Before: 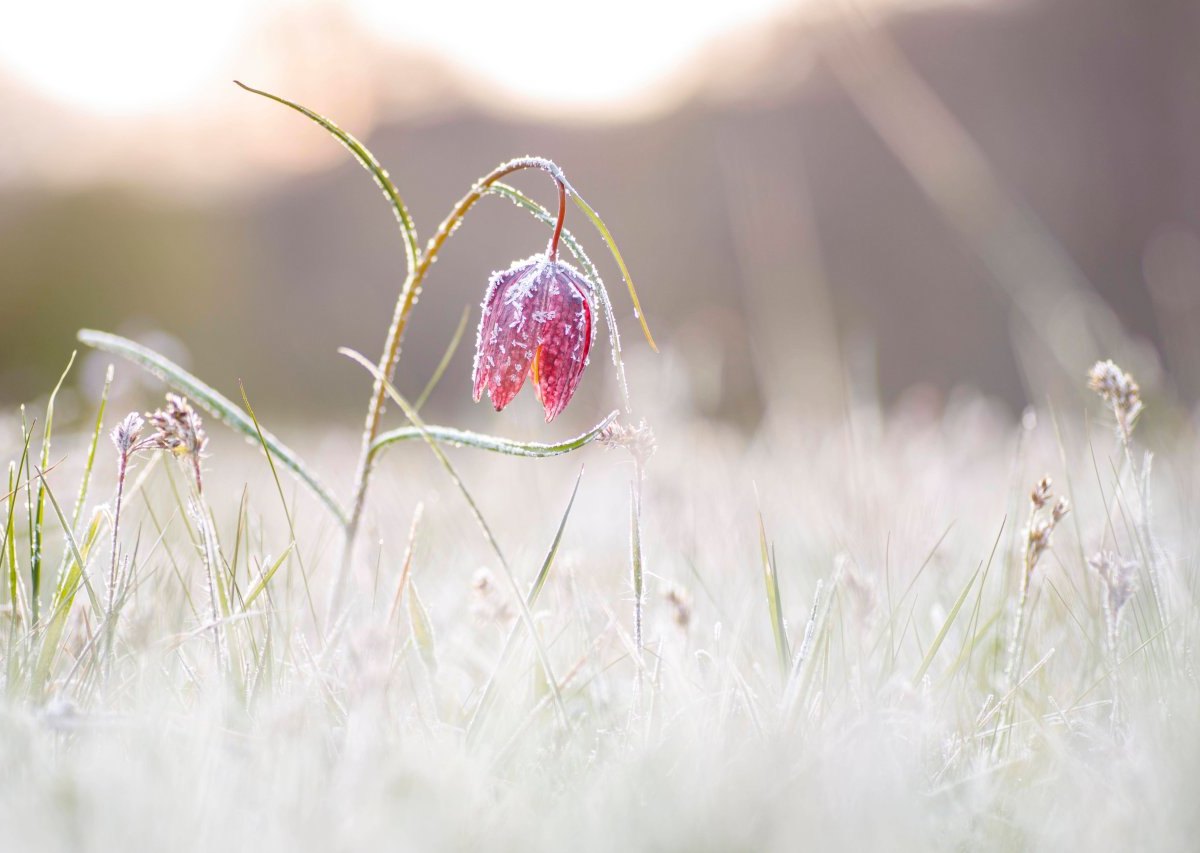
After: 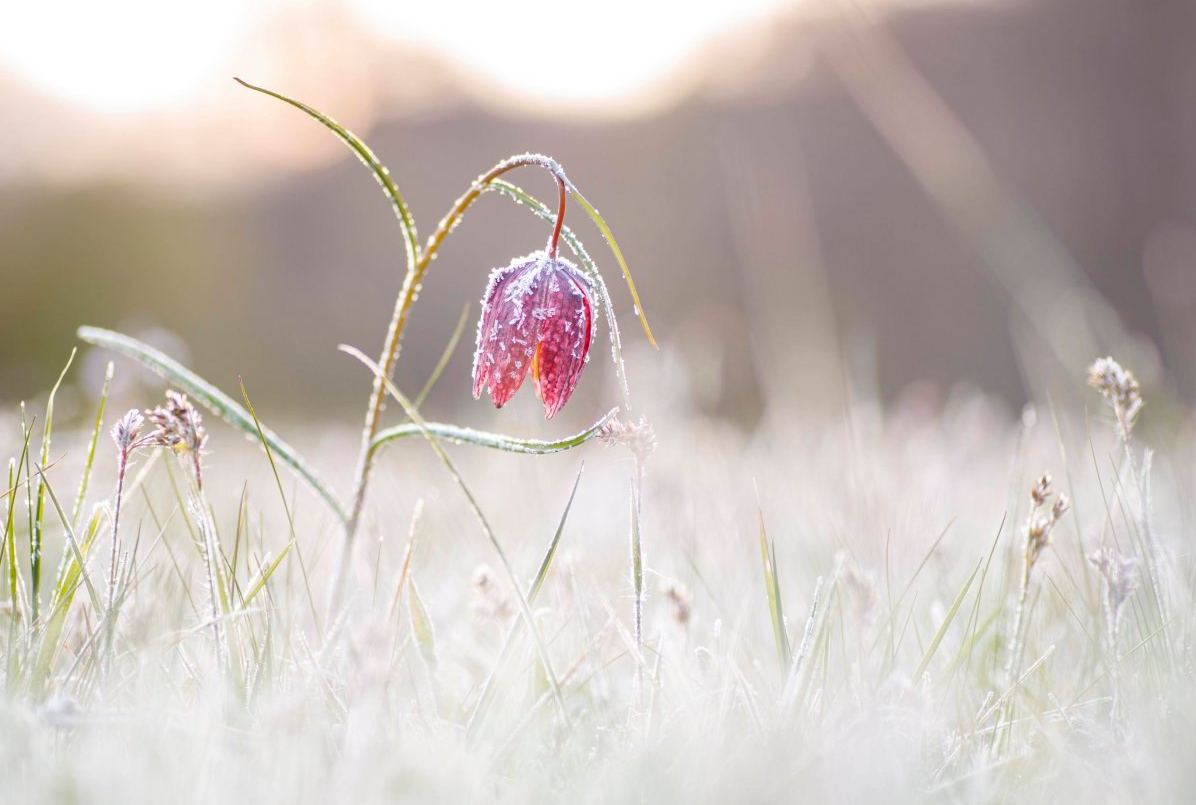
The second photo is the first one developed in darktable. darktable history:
crop: top 0.442%, right 0.263%, bottom 5.075%
